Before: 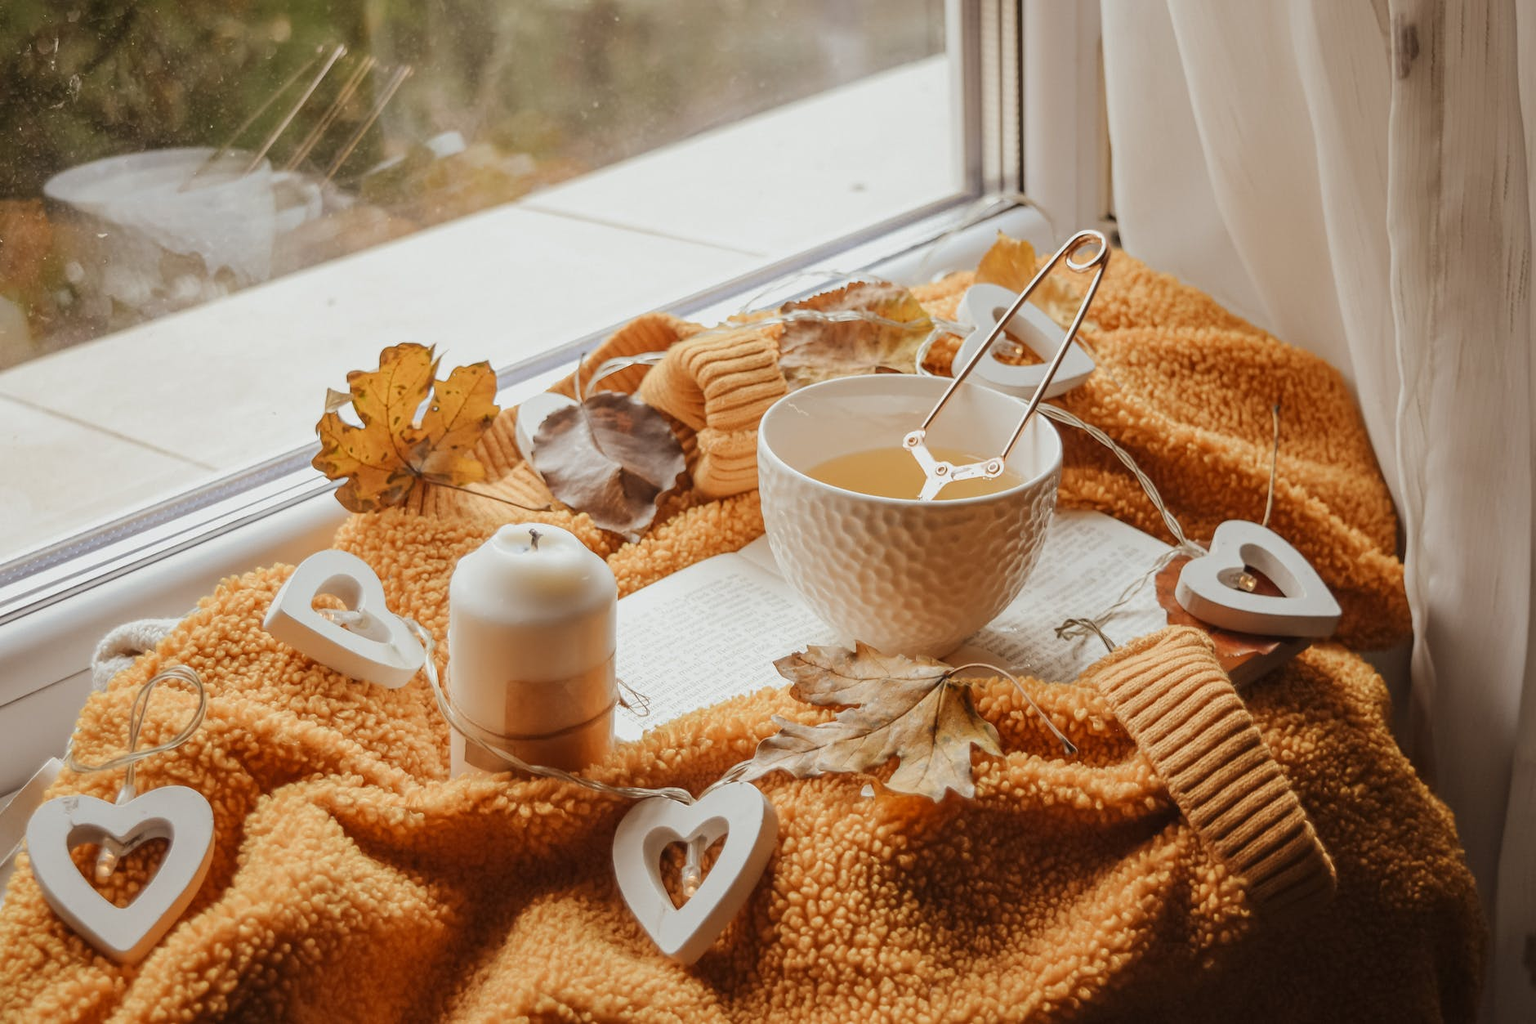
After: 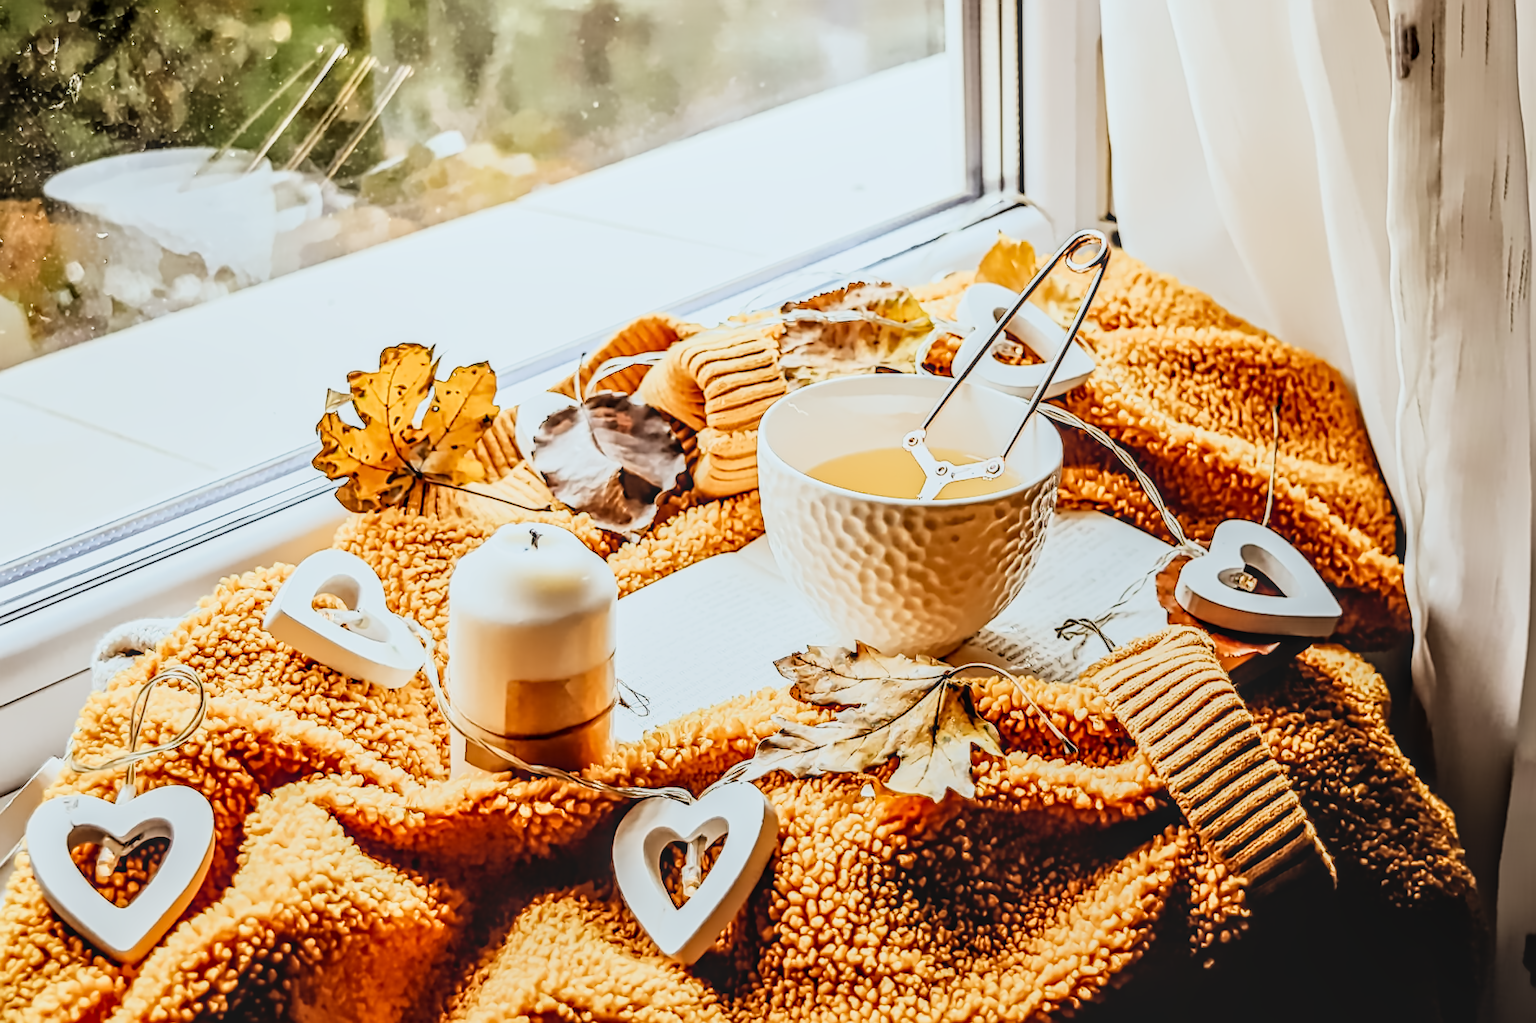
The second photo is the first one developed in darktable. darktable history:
color calibration: illuminant Planckian (black body), x 0.368, y 0.361, temperature 4275.92 K
filmic rgb: black relative exposure -7.92 EV, white relative exposure 4.13 EV, threshold 3 EV, hardness 4.02, latitude 51.22%, contrast 1.013, shadows ↔ highlights balance 5.35%, color science v5 (2021), contrast in shadows safe, contrast in highlights safe, enable highlight reconstruction true
local contrast: highlights 0%, shadows 0%, detail 133%
tone curve: curves: ch0 [(0, 0) (0.004, 0.001) (0.02, 0.008) (0.218, 0.218) (0.664, 0.774) (0.832, 0.914) (1, 1)], preserve colors none
contrast brightness saturation: contrast 0.04, saturation 0.16
base curve: curves: ch0 [(0, 0) (0.005, 0.002) (0.193, 0.295) (0.399, 0.664) (0.75, 0.928) (1, 1)]
sharpen: on, module defaults
contrast equalizer: octaves 7, y [[0.506, 0.531, 0.562, 0.606, 0.638, 0.669], [0.5 ×6], [0.5 ×6], [0 ×6], [0 ×6]]
denoise (profiled): patch size 2, preserve shadows 1.05, bias correction -0.246, scattering 0.223, a [-1, 0, 0], b [0, 0, 0], mode non-local means, compensate highlight preservation false
